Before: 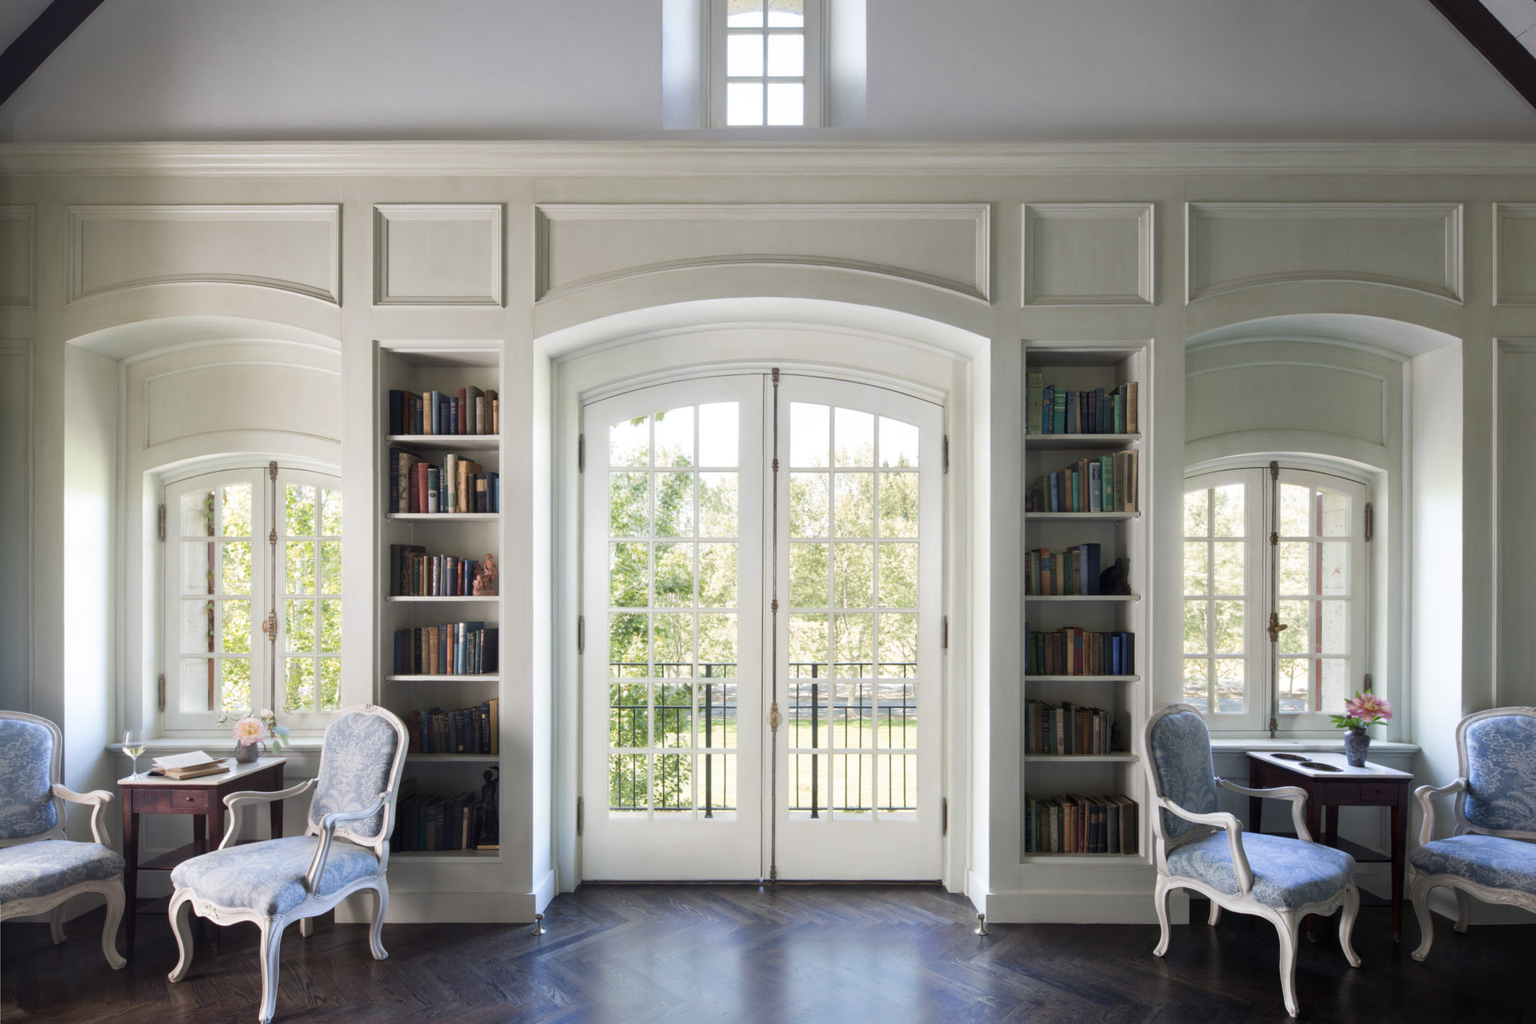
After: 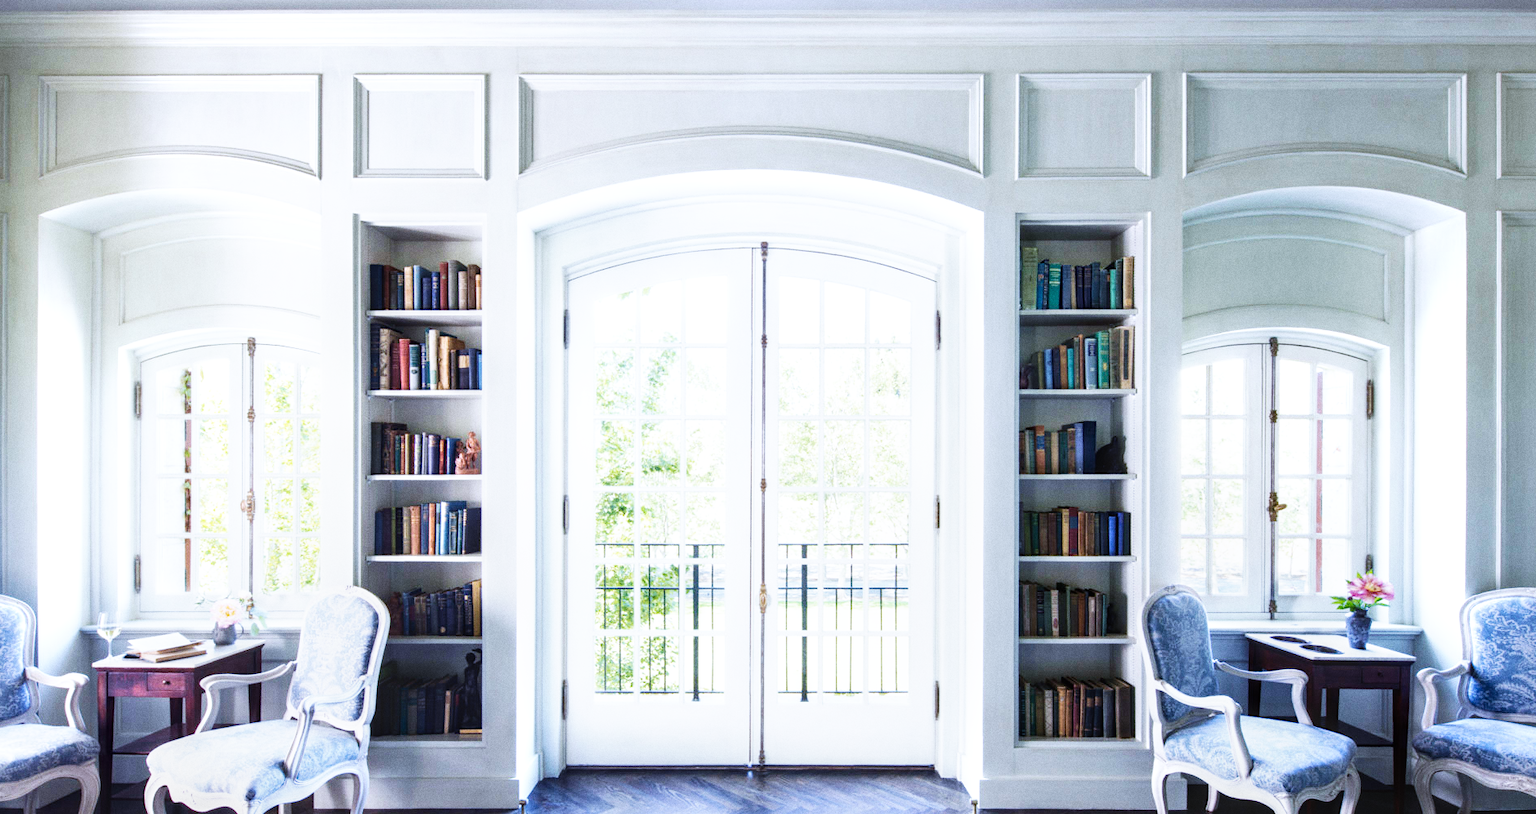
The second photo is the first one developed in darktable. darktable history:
grain: coarseness 0.47 ISO
crop and rotate: left 1.814%, top 12.818%, right 0.25%, bottom 9.225%
local contrast: on, module defaults
base curve: curves: ch0 [(0, 0) (0.007, 0.004) (0.027, 0.03) (0.046, 0.07) (0.207, 0.54) (0.442, 0.872) (0.673, 0.972) (1, 1)], preserve colors none
velvia: on, module defaults
white balance: red 0.948, green 1.02, blue 1.176
